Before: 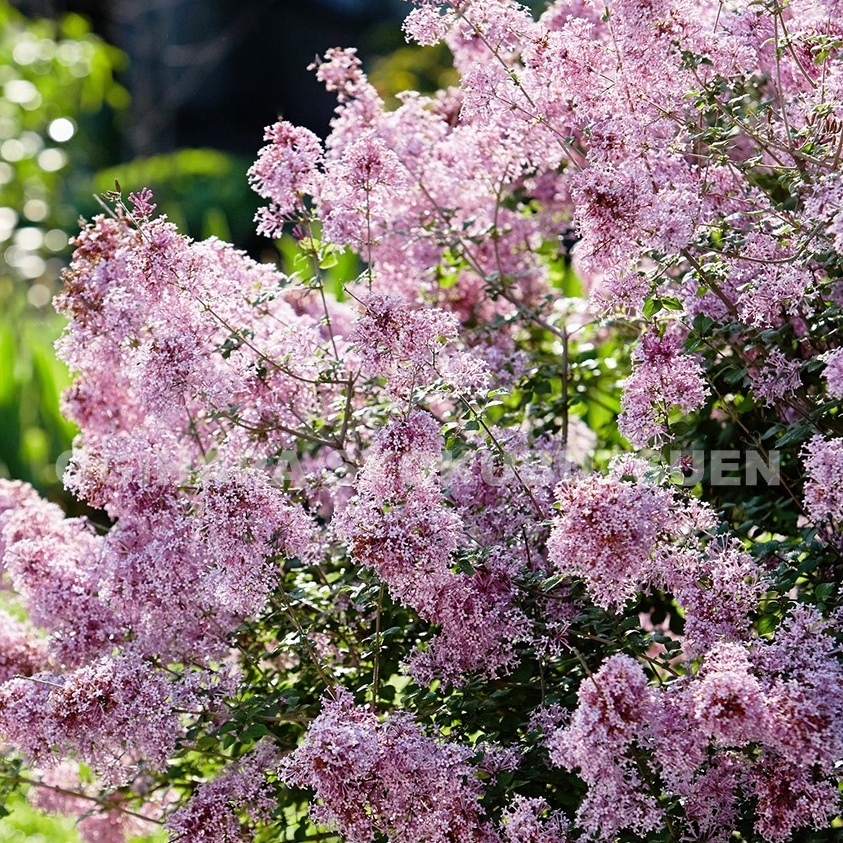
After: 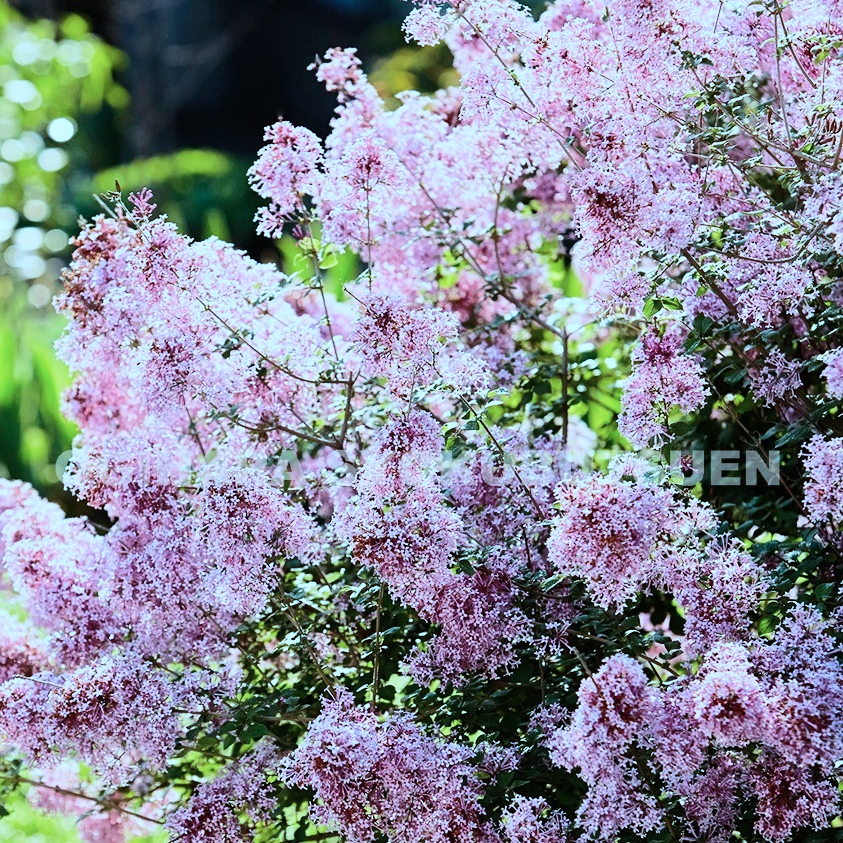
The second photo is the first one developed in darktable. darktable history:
exposure: exposure -0.151 EV, compensate highlight preservation false
color correction: highlights a* -10.69, highlights b* -19.19
rgb curve: curves: ch0 [(0, 0) (0.284, 0.292) (0.505, 0.644) (1, 1)]; ch1 [(0, 0) (0.284, 0.292) (0.505, 0.644) (1, 1)]; ch2 [(0, 0) (0.284, 0.292) (0.505, 0.644) (1, 1)], compensate middle gray true
